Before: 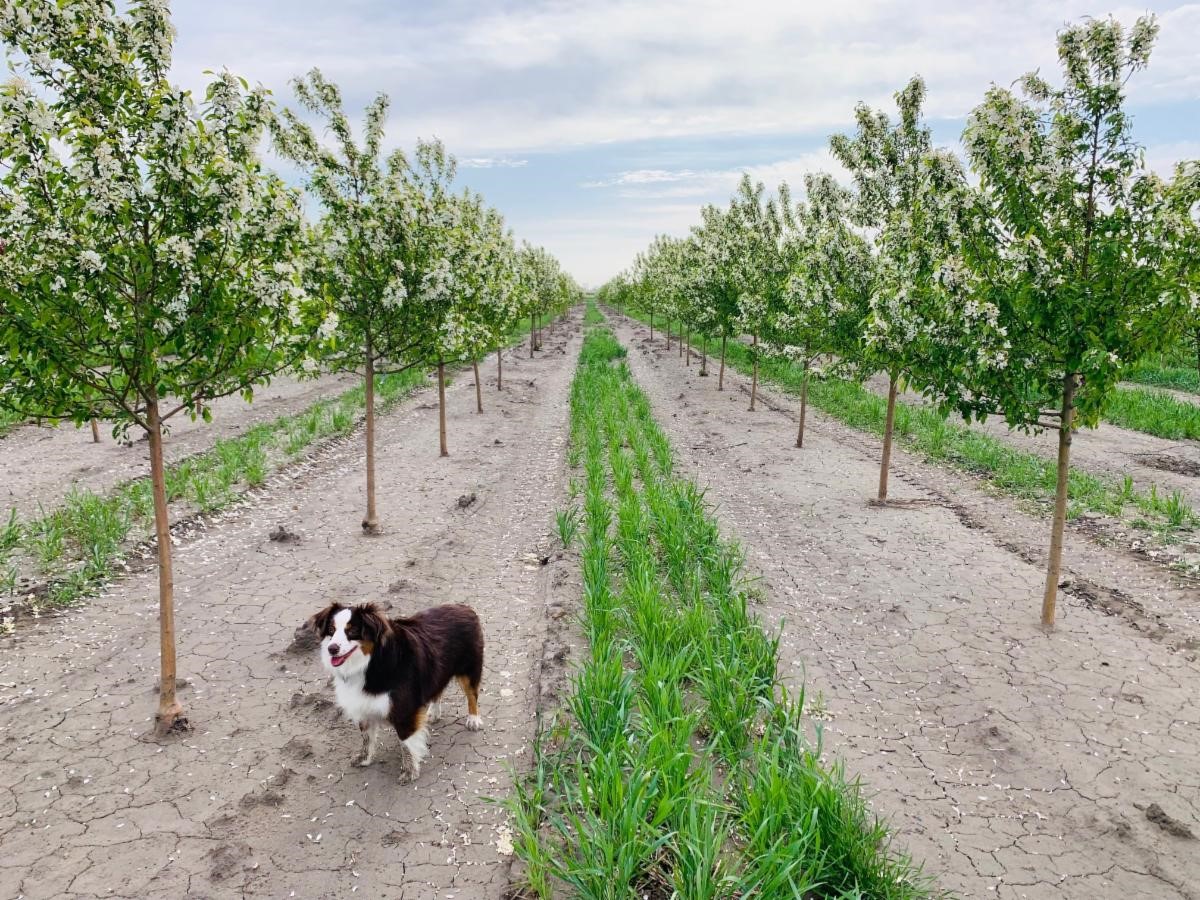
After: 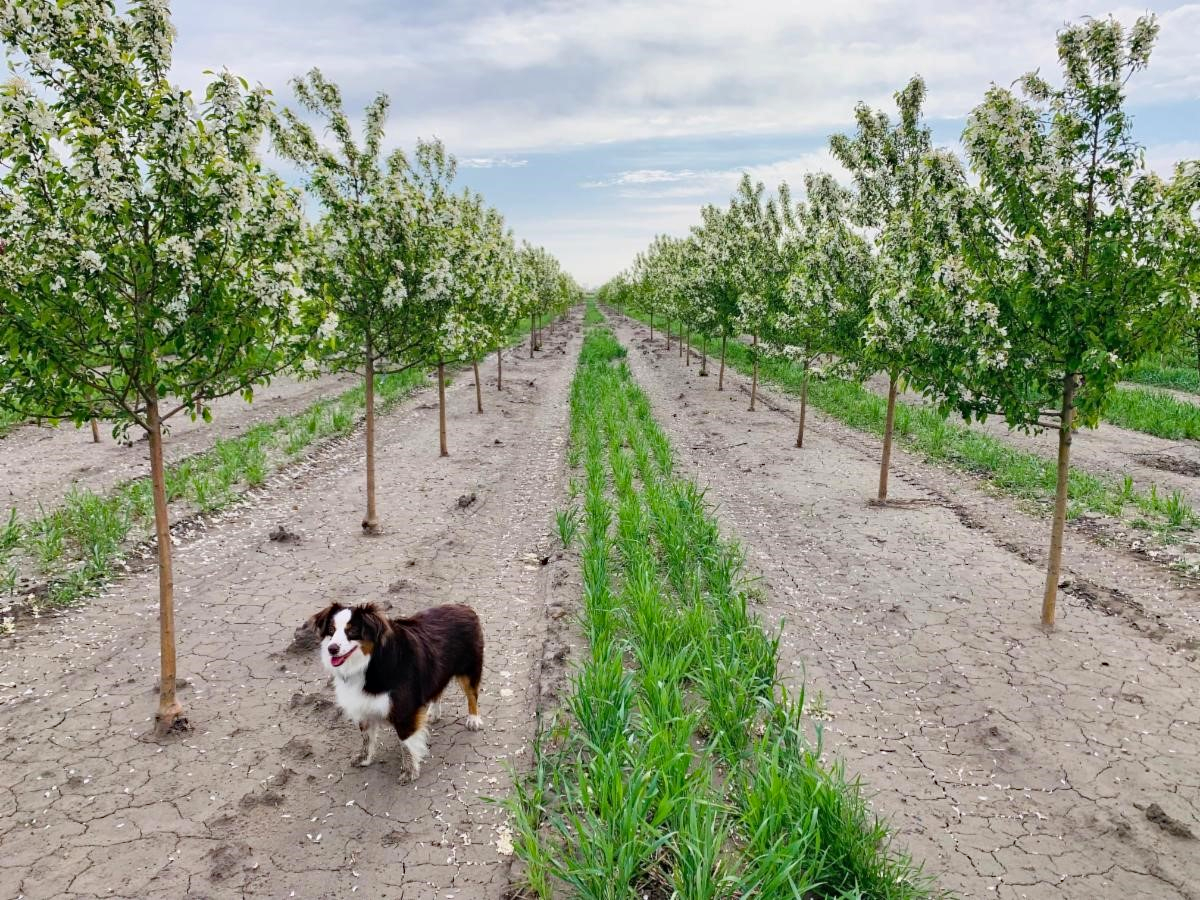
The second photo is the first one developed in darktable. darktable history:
shadows and highlights: shadows 29.32, highlights -29.32, low approximation 0.01, soften with gaussian
haze removal: compatibility mode true, adaptive false
